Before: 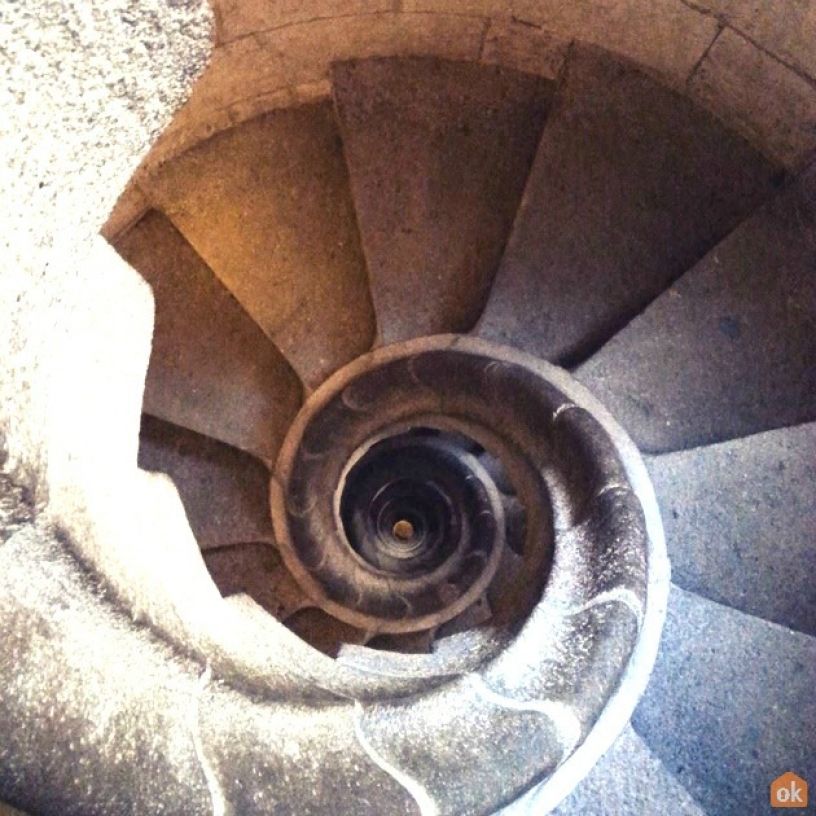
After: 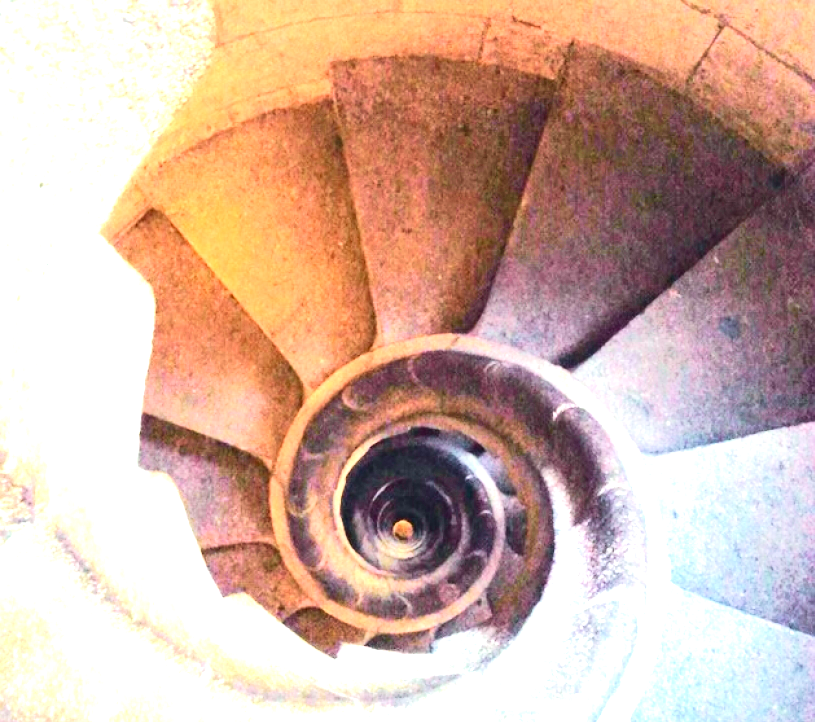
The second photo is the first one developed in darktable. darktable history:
velvia: on, module defaults
tone curve: curves: ch0 [(0, 0.036) (0.037, 0.042) (0.184, 0.146) (0.438, 0.521) (0.54, 0.668) (0.698, 0.835) (0.856, 0.92) (1, 0.98)]; ch1 [(0, 0) (0.393, 0.415) (0.447, 0.448) (0.482, 0.459) (0.509, 0.496) (0.527, 0.525) (0.571, 0.602) (0.619, 0.671) (0.715, 0.729) (1, 1)]; ch2 [(0, 0) (0.369, 0.388) (0.449, 0.454) (0.499, 0.5) (0.521, 0.517) (0.53, 0.544) (0.561, 0.607) (0.674, 0.735) (1, 1)], color space Lab, independent channels, preserve colors none
rotate and perspective: crop left 0, crop top 0
exposure: black level correction 0.001, exposure 1.646 EV, compensate exposure bias true, compensate highlight preservation false
crop and rotate: top 0%, bottom 11.49%
